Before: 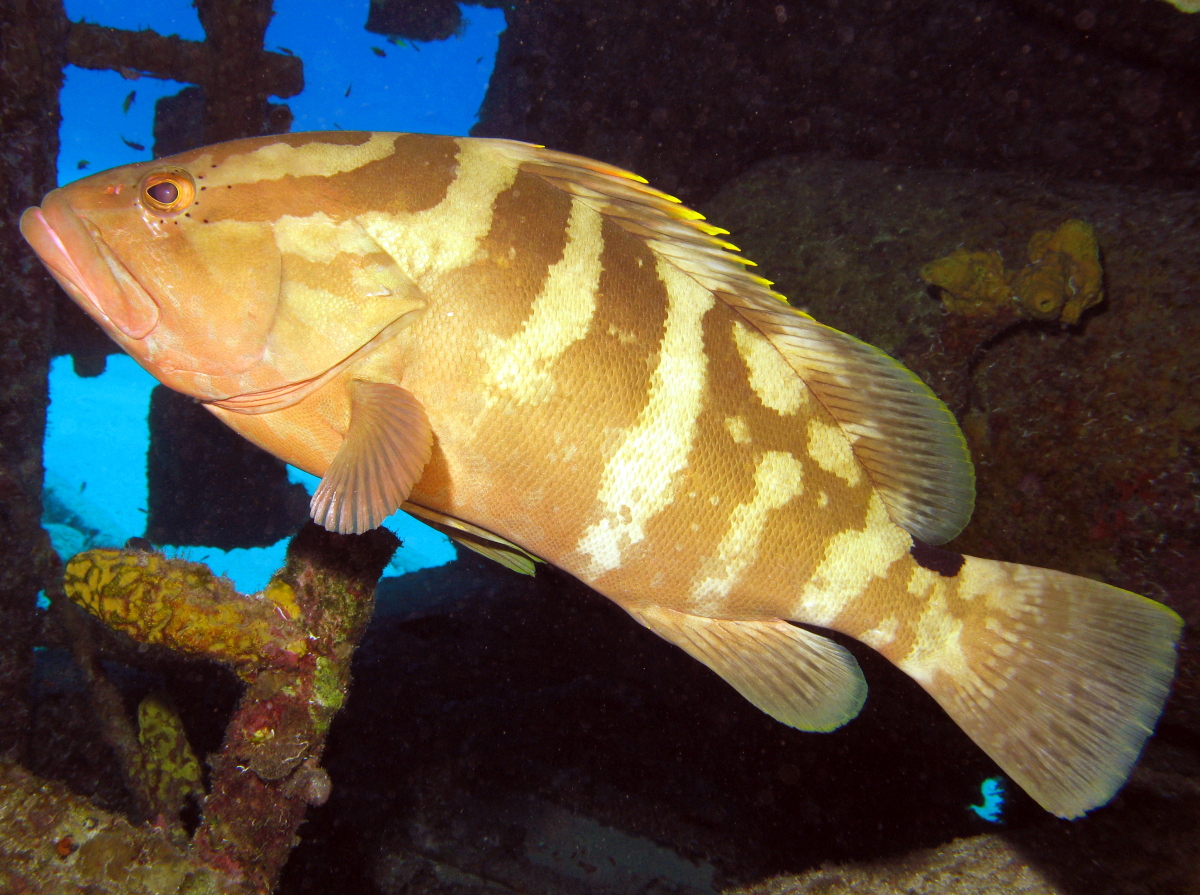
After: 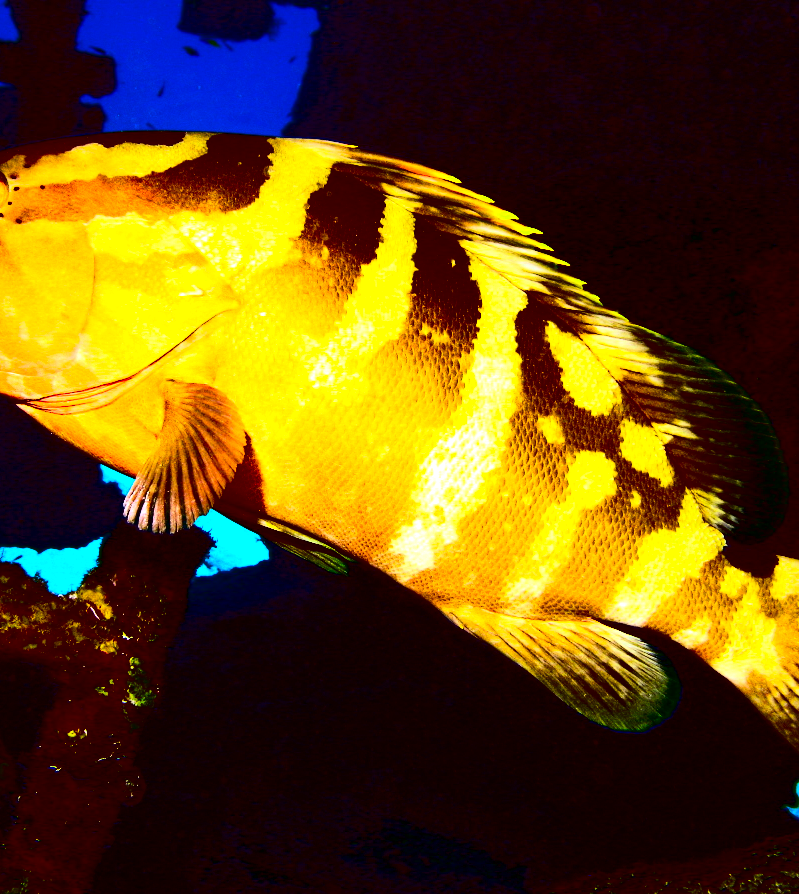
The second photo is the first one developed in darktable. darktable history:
color balance rgb: perceptual saturation grading › global saturation 0.833%, perceptual brilliance grading › highlights 14.065%, perceptual brilliance grading › shadows -19.408%, global vibrance 19.006%
crop and rotate: left 15.596%, right 17.744%
color correction: highlights b* -0.009
contrast brightness saturation: contrast 0.782, brightness -0.988, saturation 0.989
